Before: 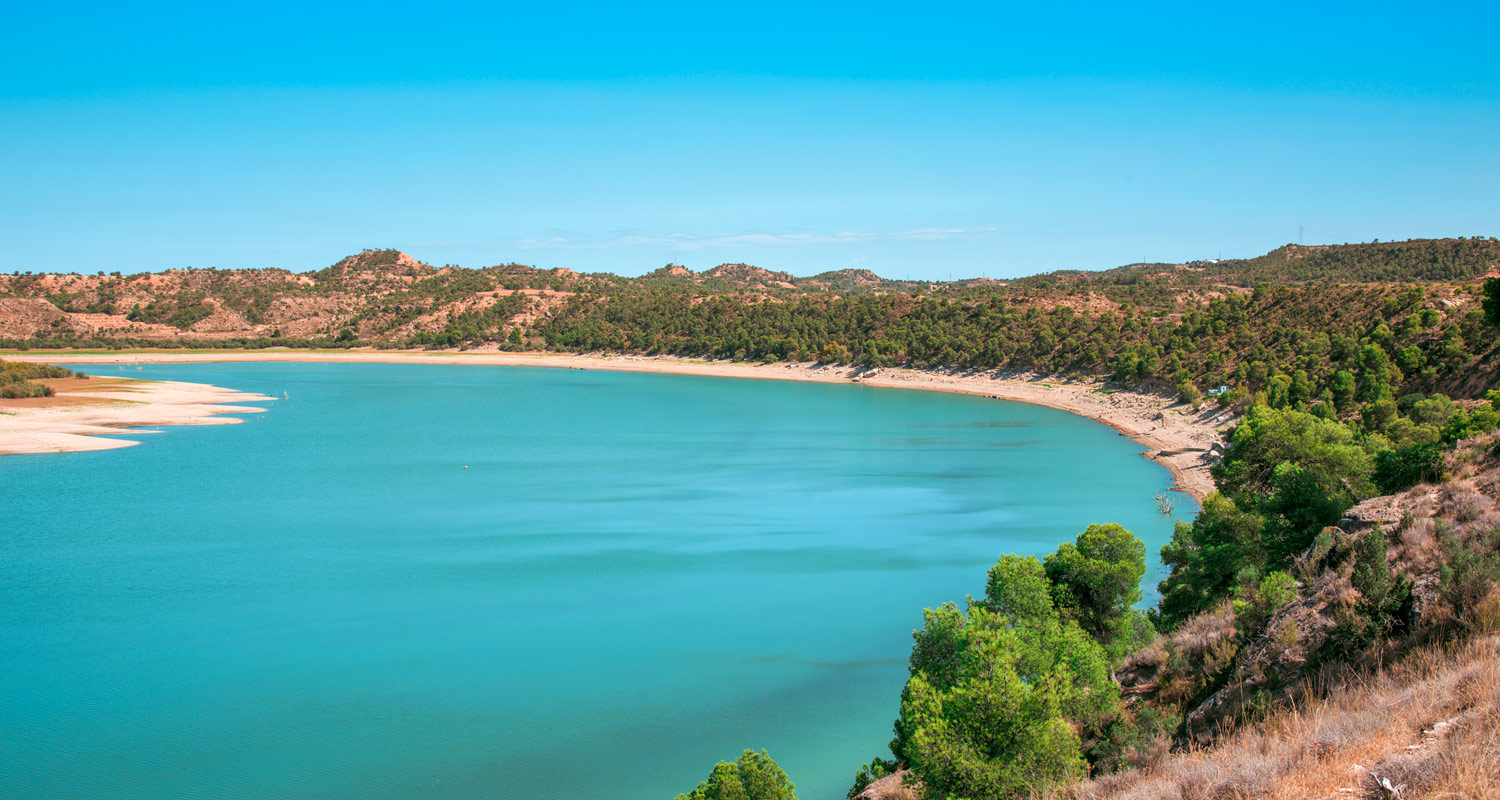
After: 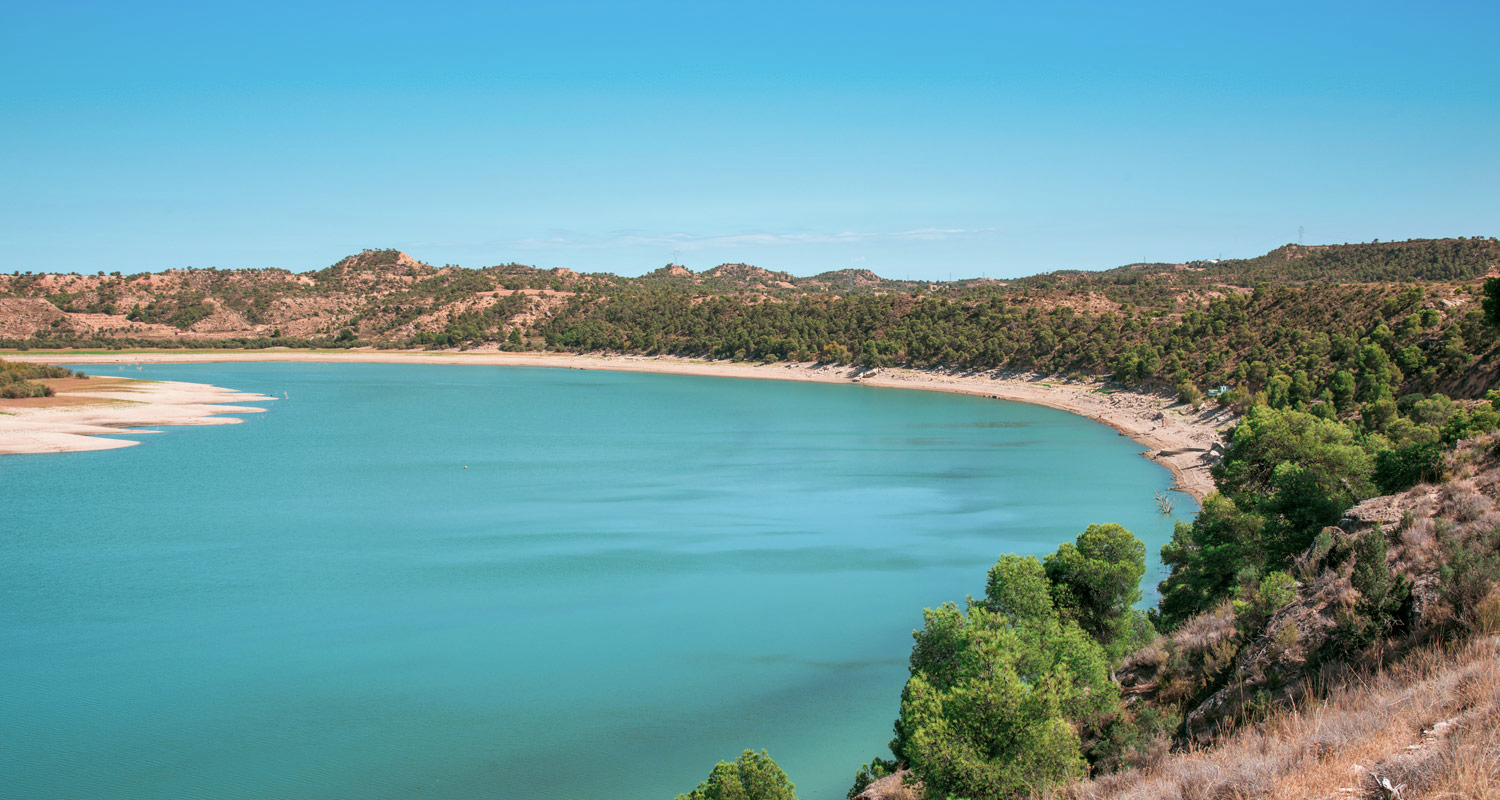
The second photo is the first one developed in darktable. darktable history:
exposure: exposure -0.064 EV, compensate highlight preservation false
color correction: saturation 0.8
